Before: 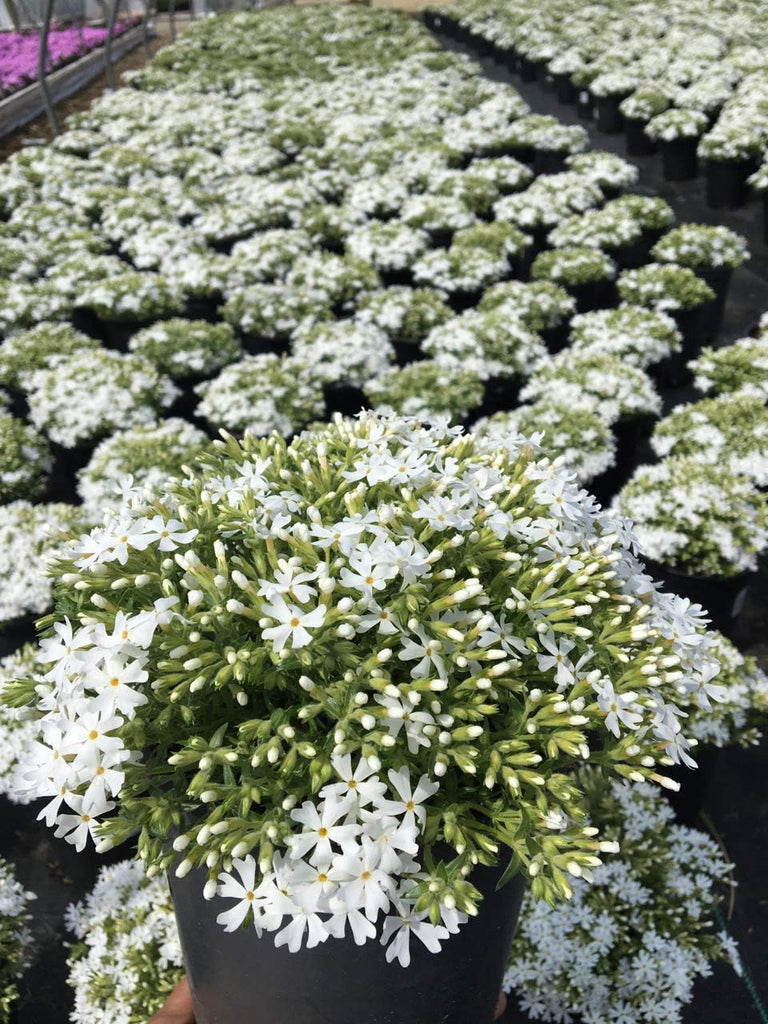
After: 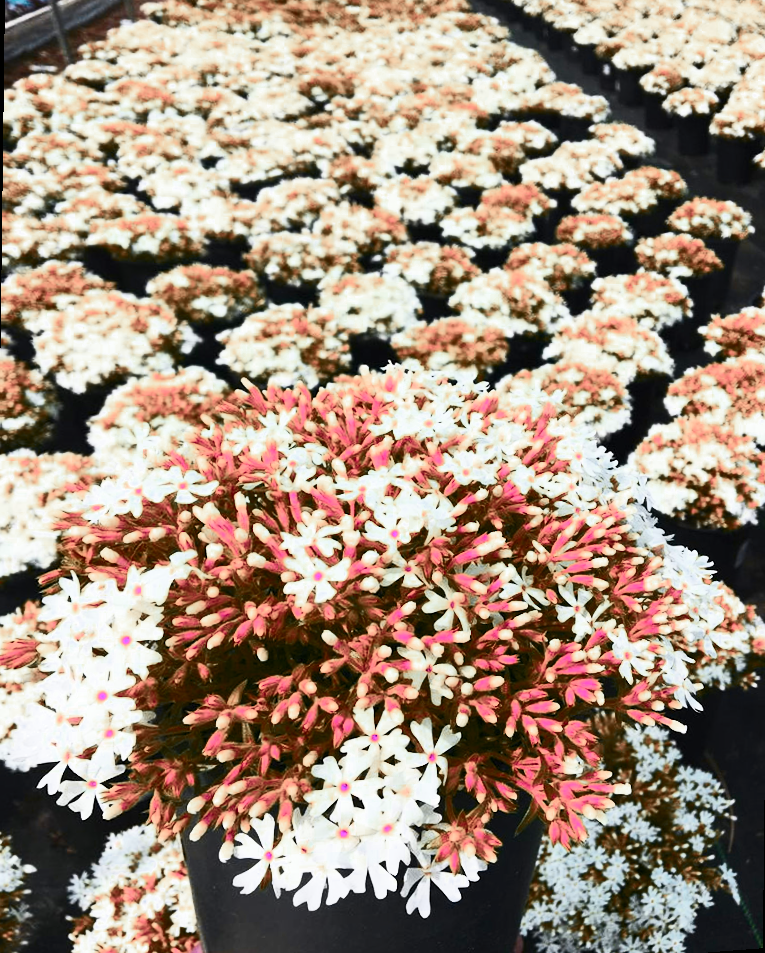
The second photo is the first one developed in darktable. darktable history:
color zones: curves: ch0 [(0.826, 0.353)]; ch1 [(0.242, 0.647) (0.889, 0.342)]; ch2 [(0.246, 0.089) (0.969, 0.068)]
rotate and perspective: rotation 0.679°, lens shift (horizontal) 0.136, crop left 0.009, crop right 0.991, crop top 0.078, crop bottom 0.95
contrast brightness saturation: contrast 0.62, brightness 0.34, saturation 0.14
